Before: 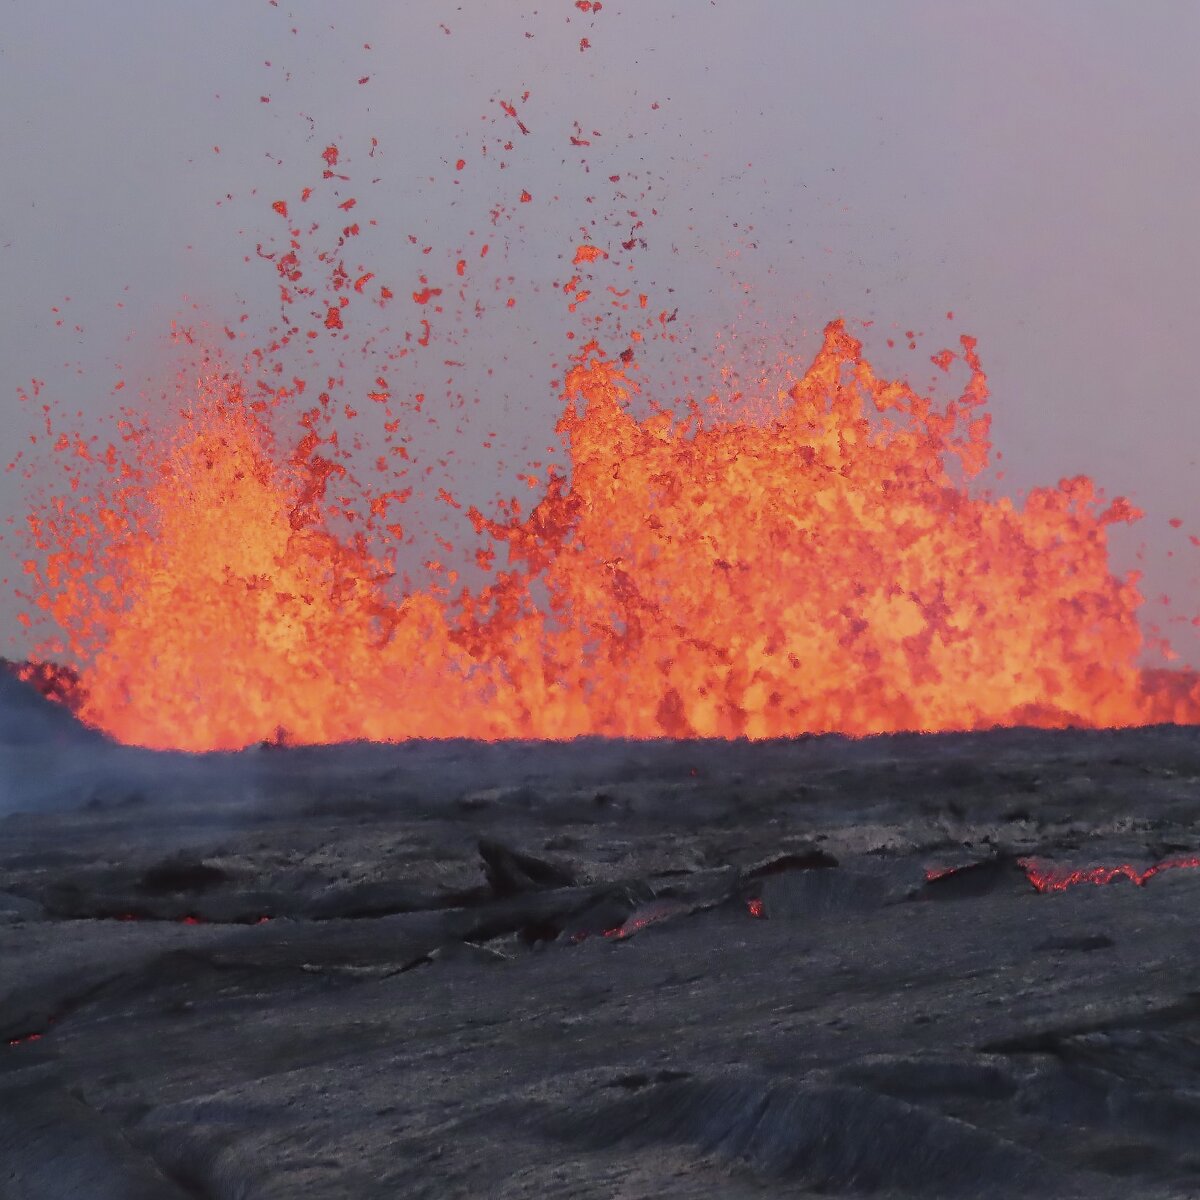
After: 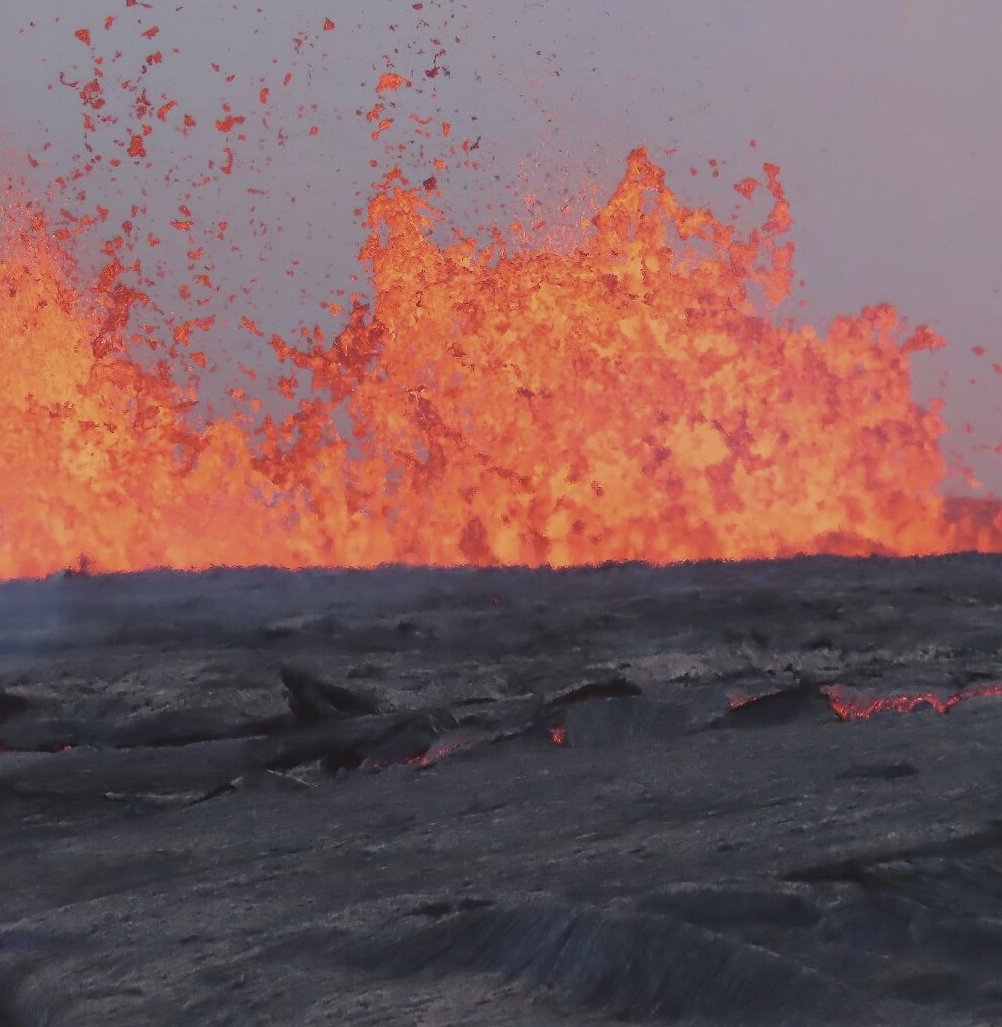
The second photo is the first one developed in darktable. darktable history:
crop: left 16.448%, top 14.343%
contrast brightness saturation: contrast -0.093, saturation -0.104
